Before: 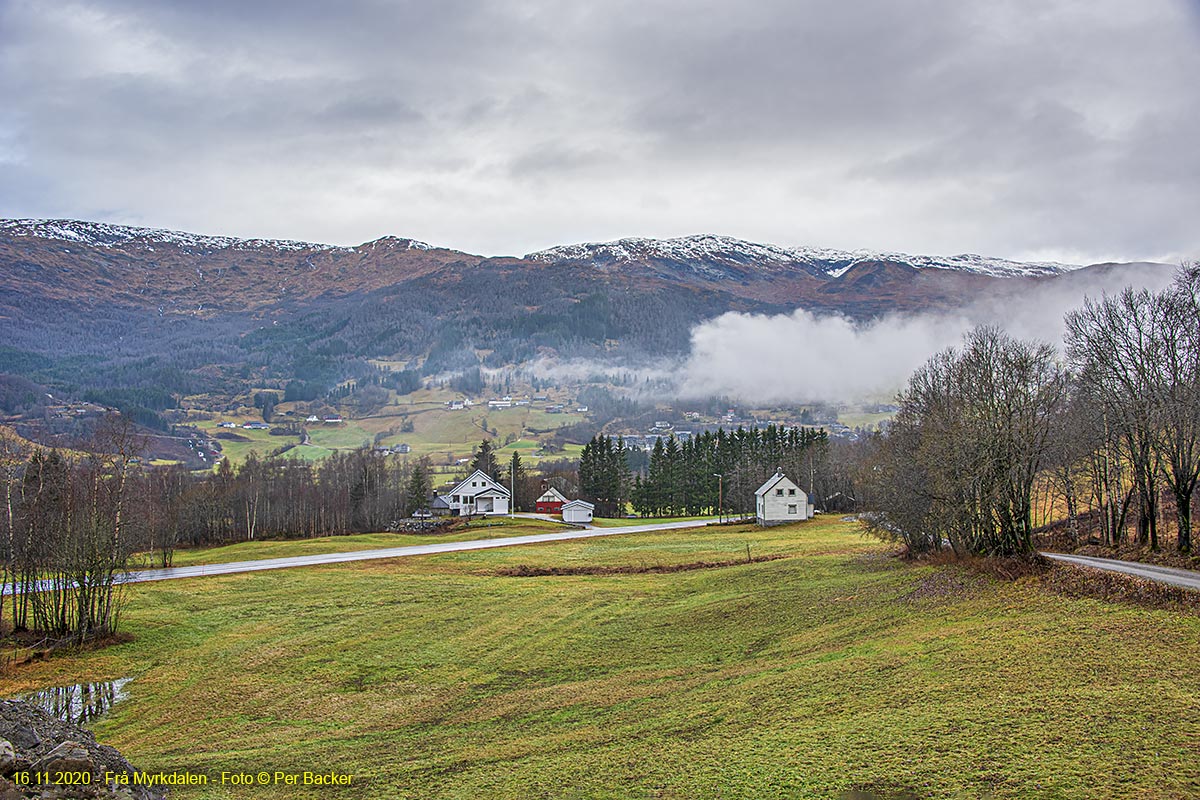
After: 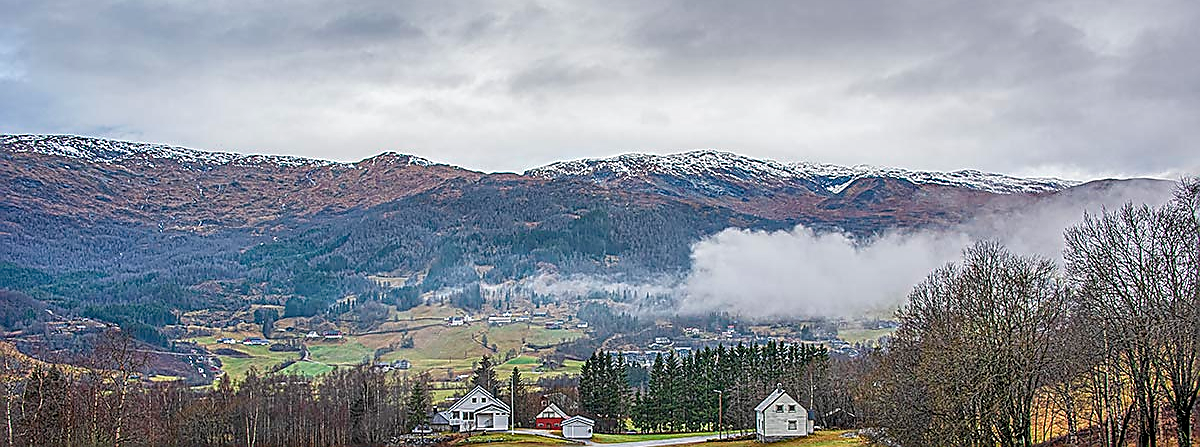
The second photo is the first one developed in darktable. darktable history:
sharpen: radius 1.406, amount 1.267, threshold 0.799
haze removal: compatibility mode true, adaptive false
local contrast: on, module defaults
crop and rotate: top 10.624%, bottom 33.492%
contrast equalizer: y [[0.5, 0.5, 0.468, 0.5, 0.5, 0.5], [0.5 ×6], [0.5 ×6], [0 ×6], [0 ×6]]
